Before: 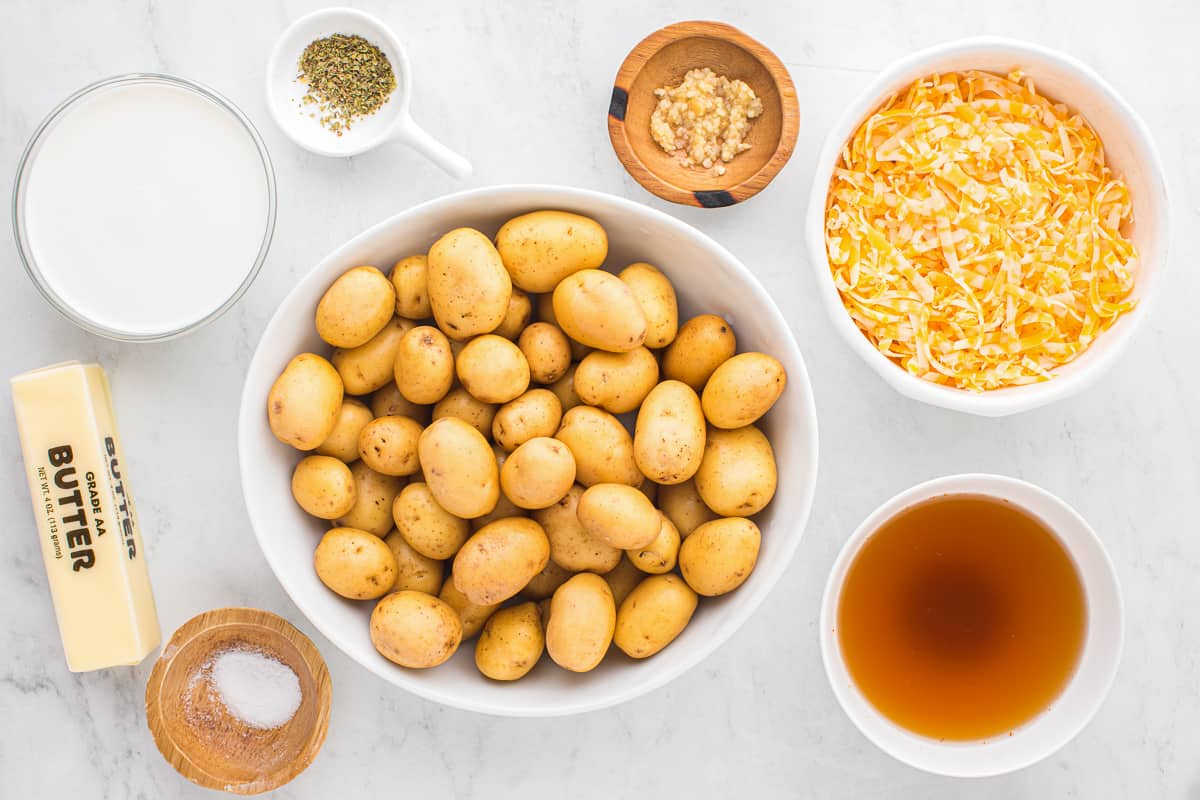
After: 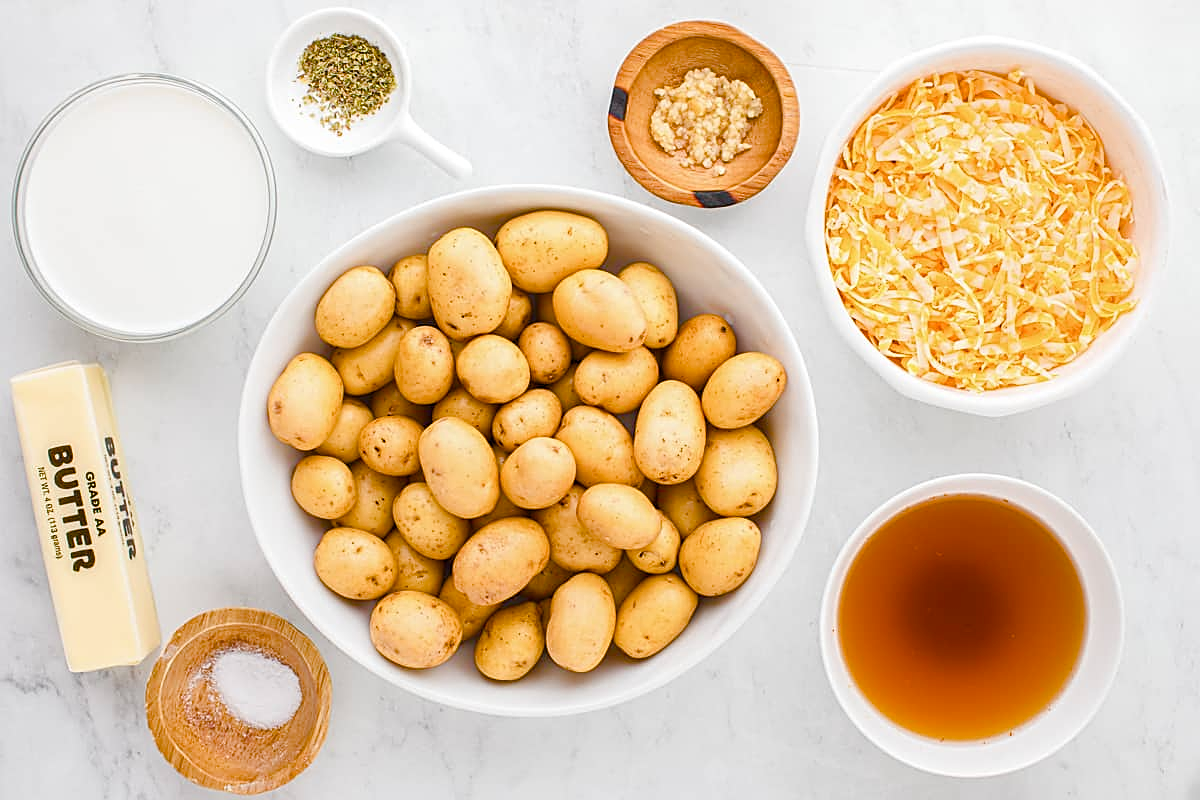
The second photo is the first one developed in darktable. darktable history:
sharpen: on, module defaults
color balance rgb: linear chroma grading › global chroma 14.377%, perceptual saturation grading › global saturation 0.663%, perceptual saturation grading › highlights -29.358%, perceptual saturation grading › mid-tones 29.534%, perceptual saturation grading › shadows 59.055%
